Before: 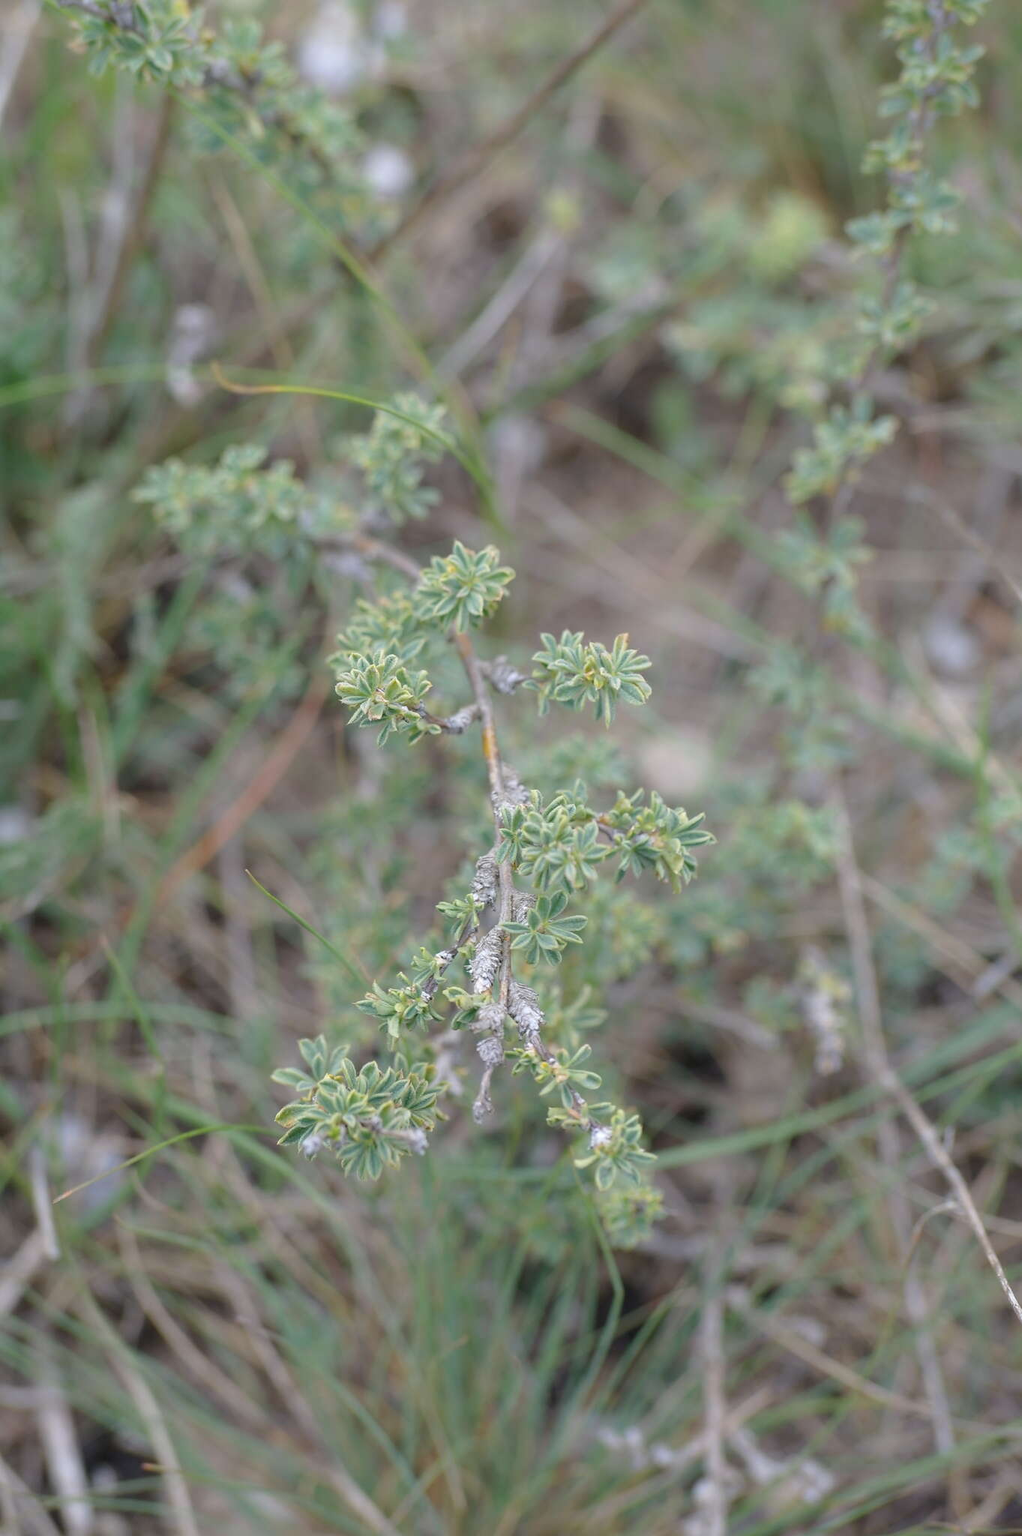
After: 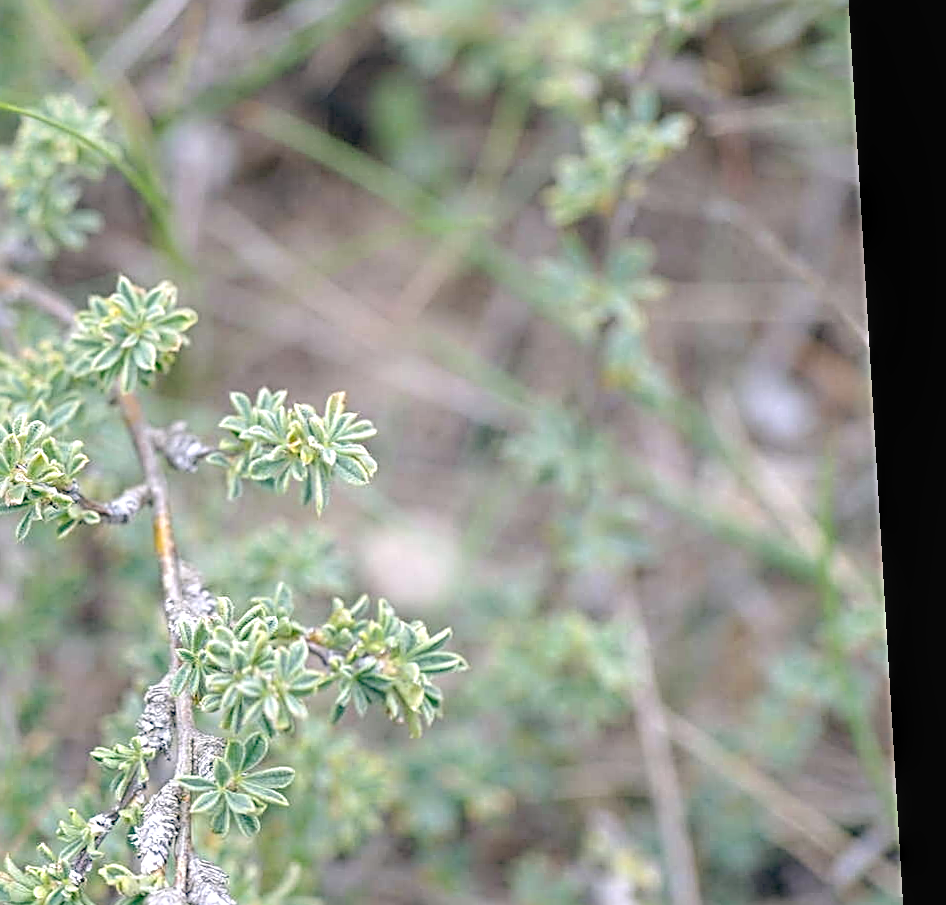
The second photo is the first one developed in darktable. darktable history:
crop: left 36.005%, top 18.293%, right 0.31%, bottom 38.444%
contrast brightness saturation: contrast 0.04, saturation 0.07
rotate and perspective: rotation 0.128°, lens shift (vertical) -0.181, lens shift (horizontal) -0.044, shear 0.001, automatic cropping off
exposure: black level correction 0.001, exposure 0.5 EV, compensate exposure bias true, compensate highlight preservation false
local contrast: on, module defaults
color balance: lift [0.975, 0.993, 1, 1.015], gamma [1.1, 1, 1, 0.945], gain [1, 1.04, 1, 0.95]
sharpen: radius 3.025, amount 0.757
white balance: red 0.974, blue 1.044
